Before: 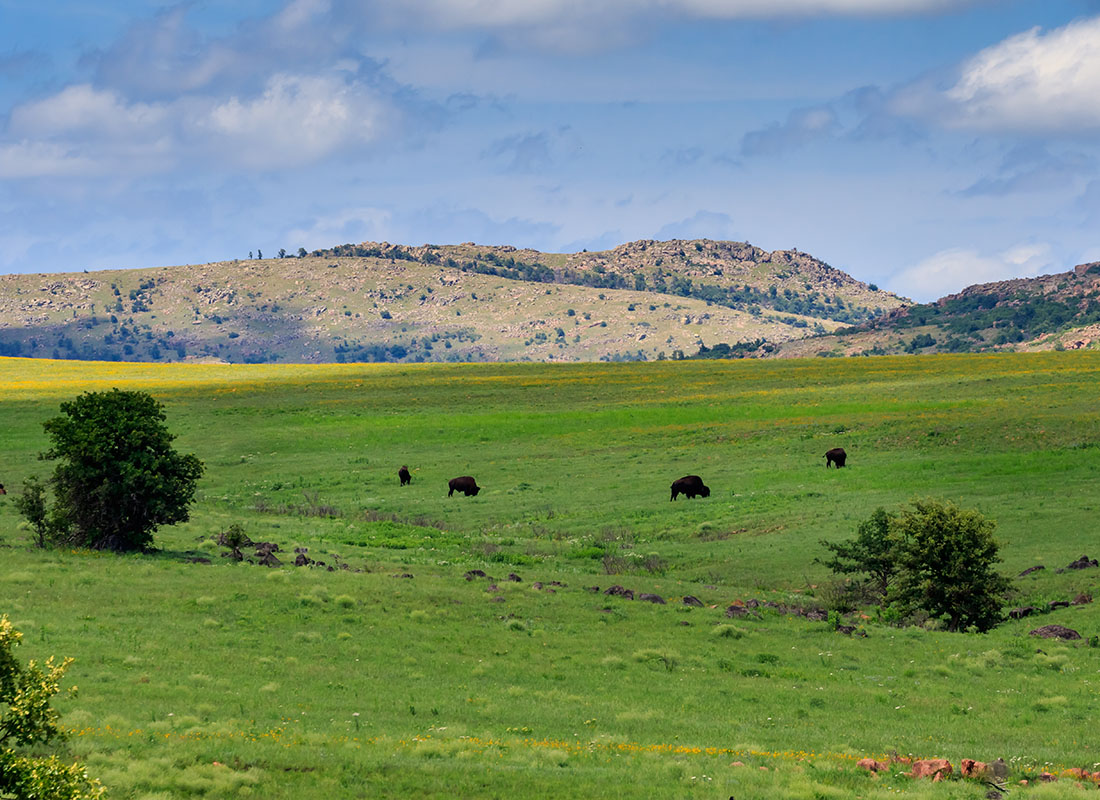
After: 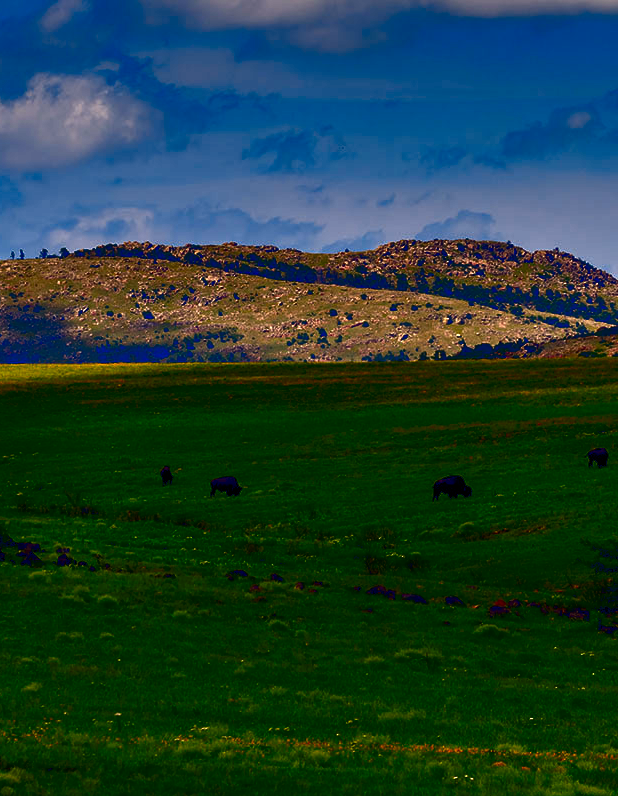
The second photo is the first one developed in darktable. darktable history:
contrast brightness saturation: brightness -1, saturation 1
crop: left 21.674%, right 22.086%
color balance rgb: highlights gain › chroma 2.94%, highlights gain › hue 60.57°, global offset › chroma 0.25%, global offset › hue 256.52°, perceptual saturation grading › global saturation 20%, perceptual saturation grading › highlights -50%, perceptual saturation grading › shadows 30%, contrast 15%
